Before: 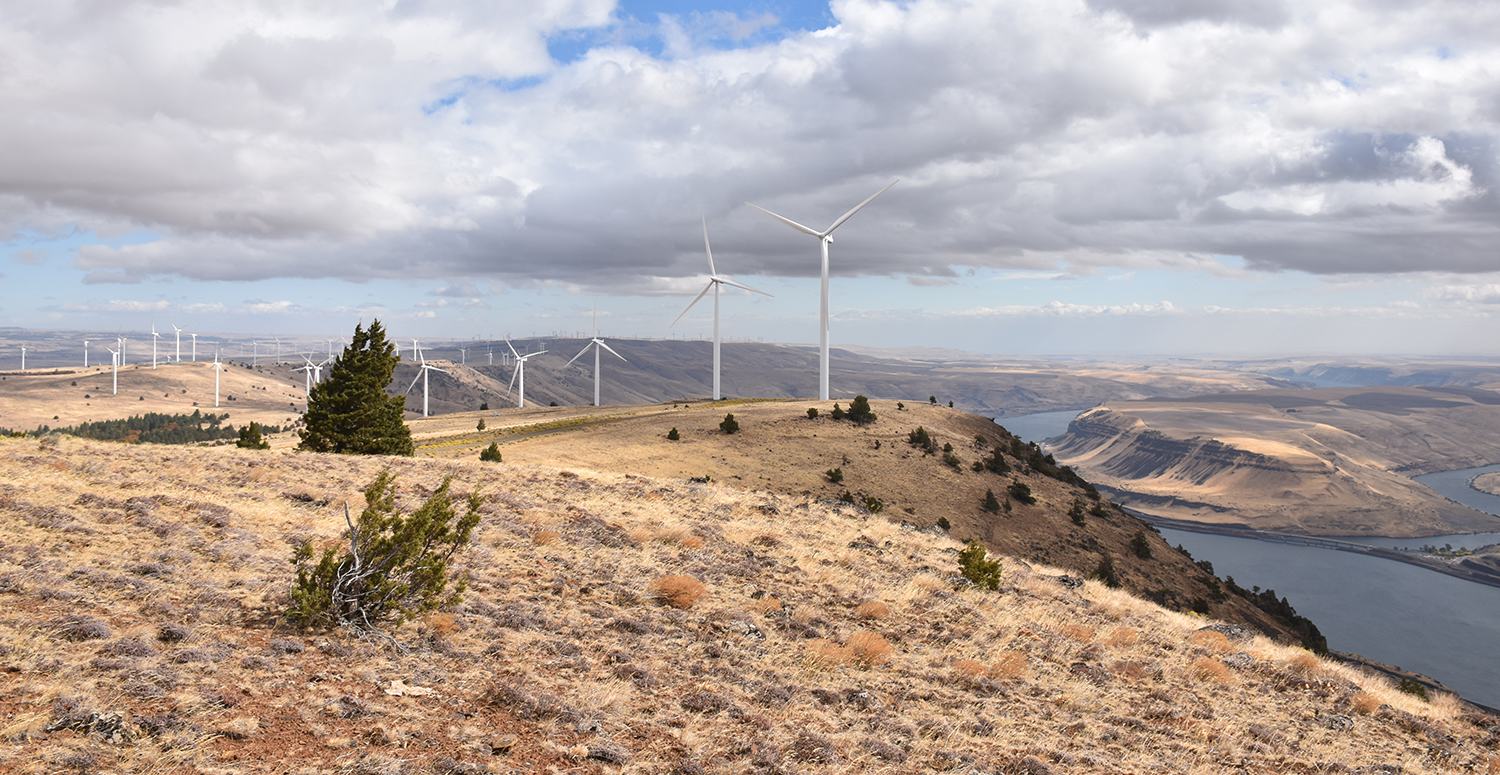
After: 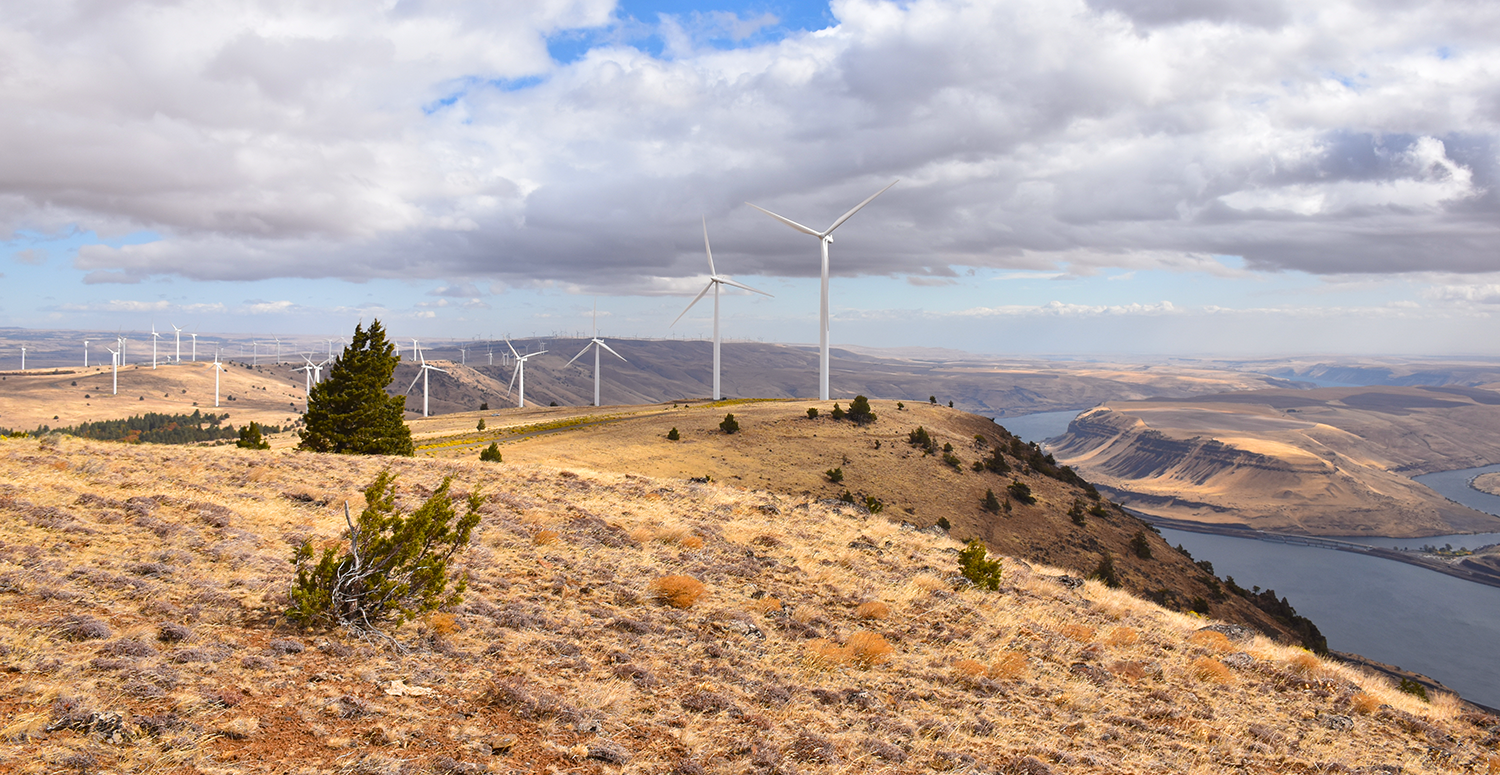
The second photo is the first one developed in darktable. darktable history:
color balance rgb: power › chroma 0.279%, power › hue 22.76°, perceptual saturation grading › global saturation 35.804%
